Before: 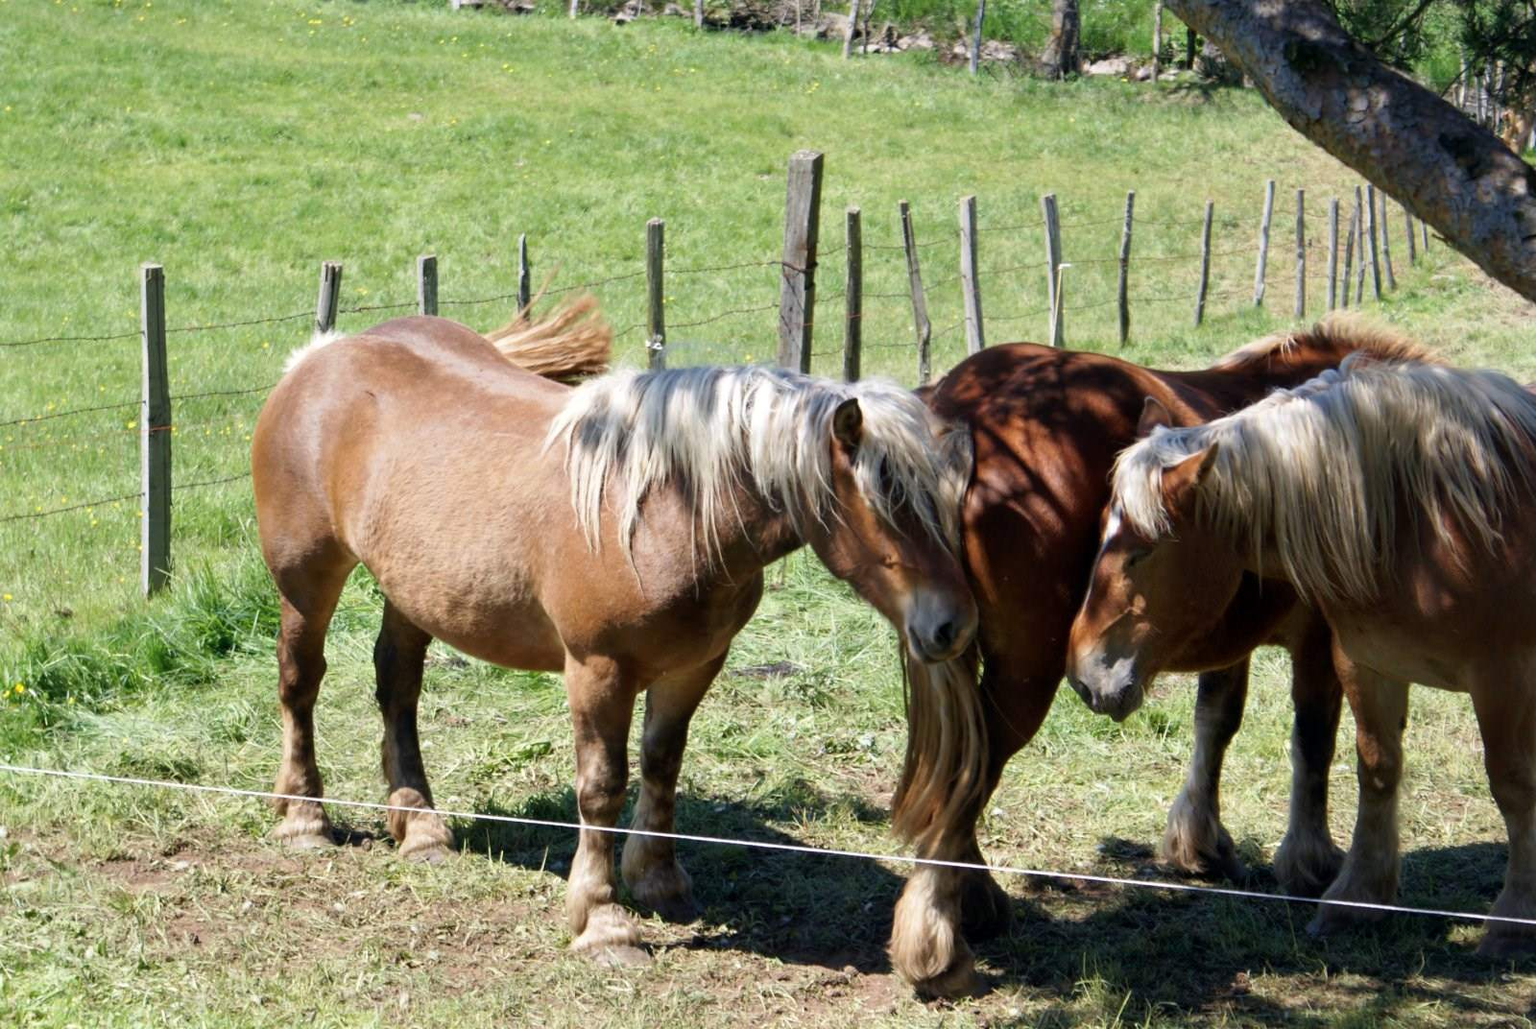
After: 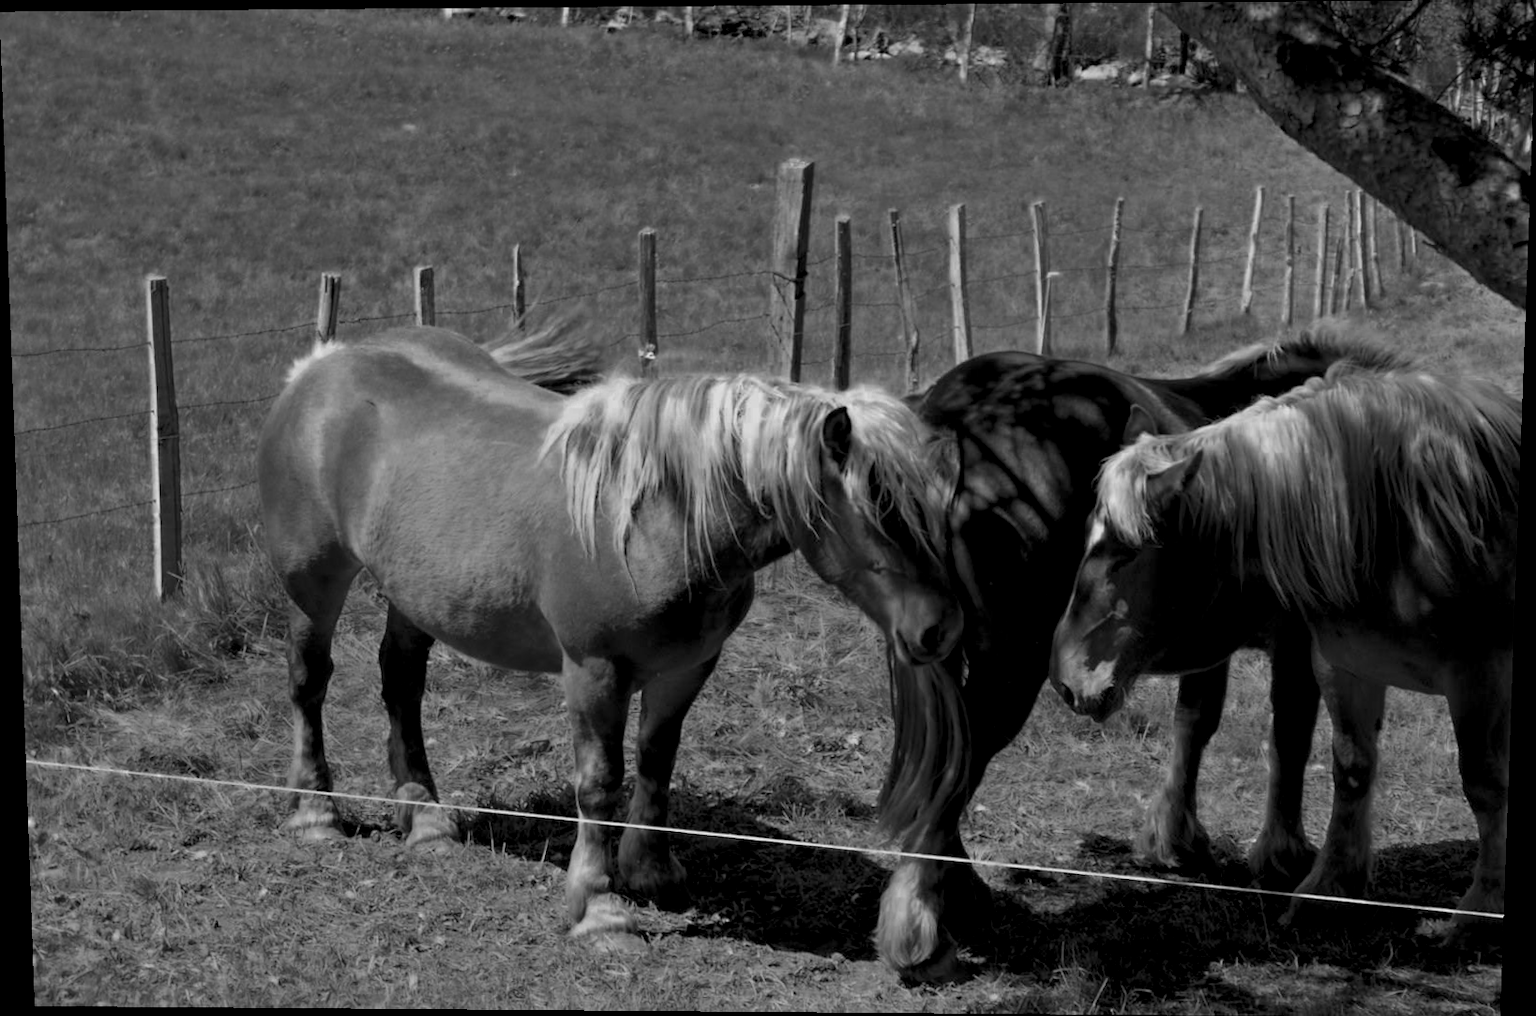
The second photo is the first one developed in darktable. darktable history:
exposure: black level correction 0.011, exposure -0.478 EV, compensate highlight preservation false
rotate and perspective: lens shift (vertical) 0.048, lens shift (horizontal) -0.024, automatic cropping off
color zones: curves: ch0 [(0.287, 0.048) (0.493, 0.484) (0.737, 0.816)]; ch1 [(0, 0) (0.143, 0) (0.286, 0) (0.429, 0) (0.571, 0) (0.714, 0) (0.857, 0)]
